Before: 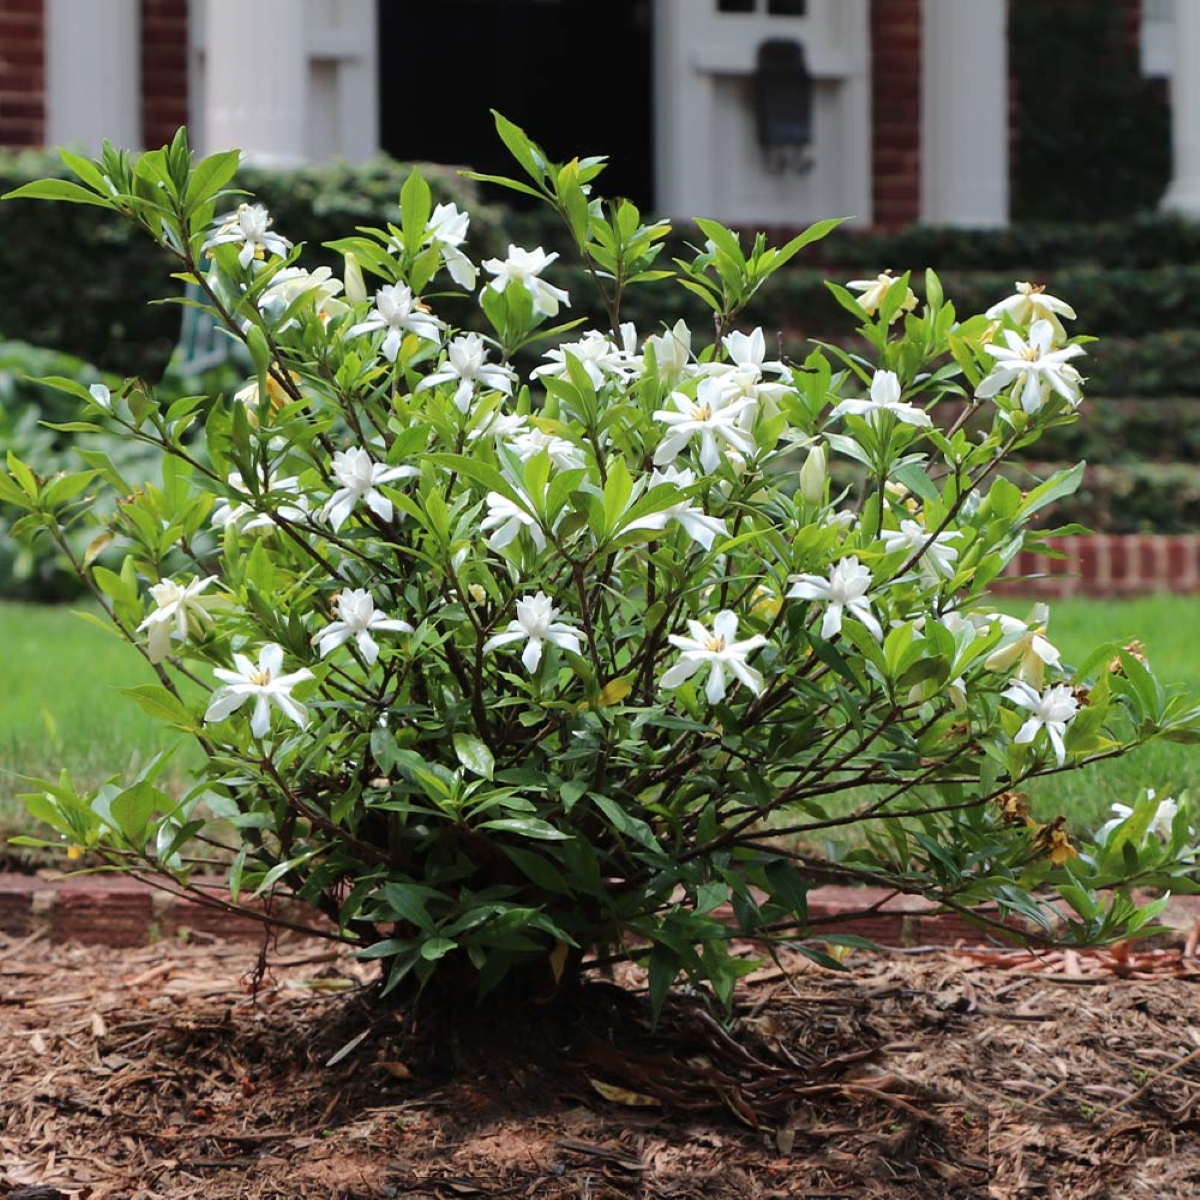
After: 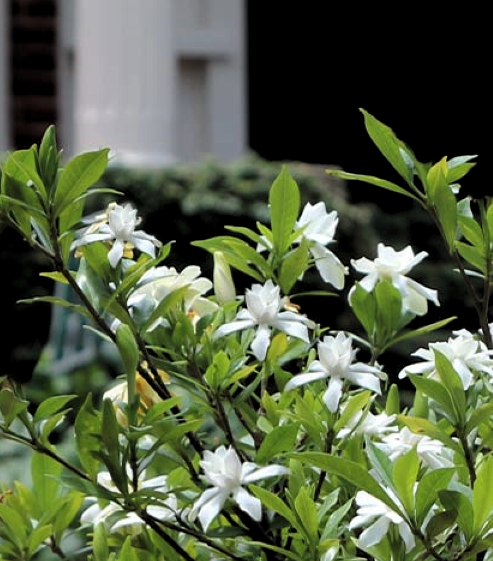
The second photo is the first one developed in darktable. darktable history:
levels: levels [0.116, 0.574, 1]
crop and rotate: left 10.992%, top 0.094%, right 47.878%, bottom 53.144%
